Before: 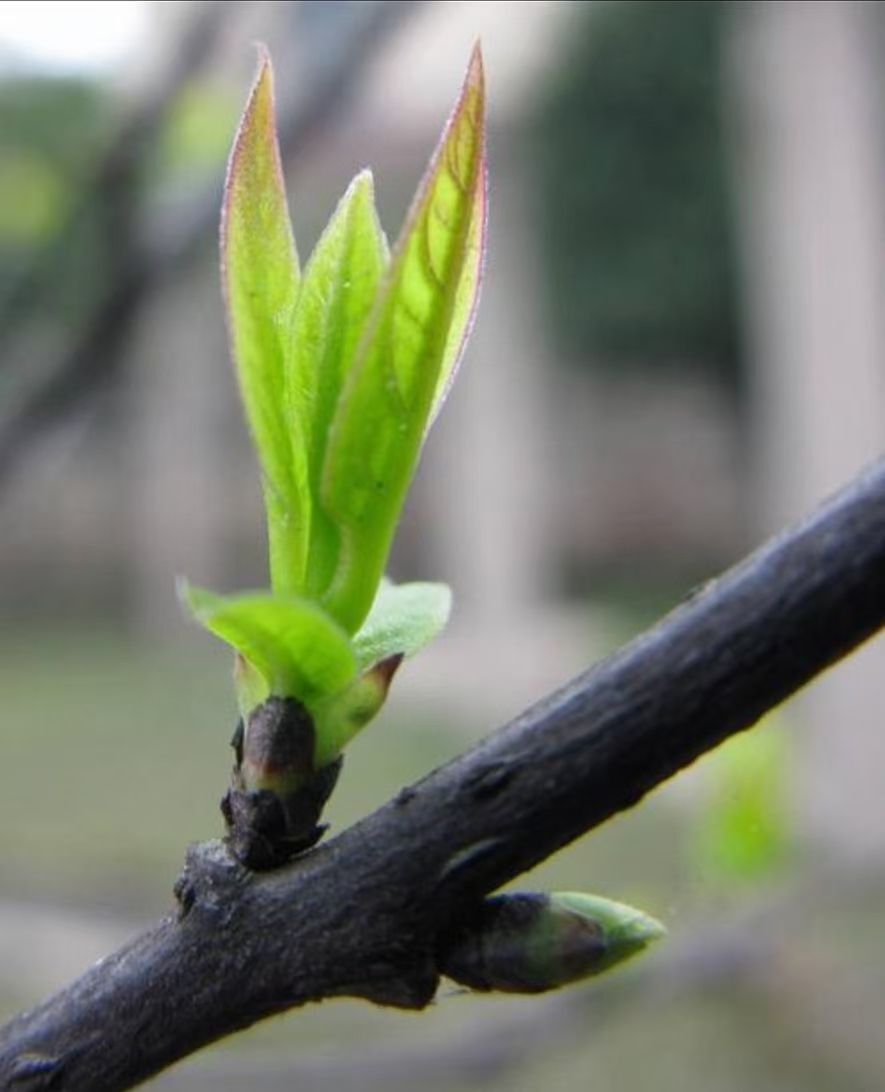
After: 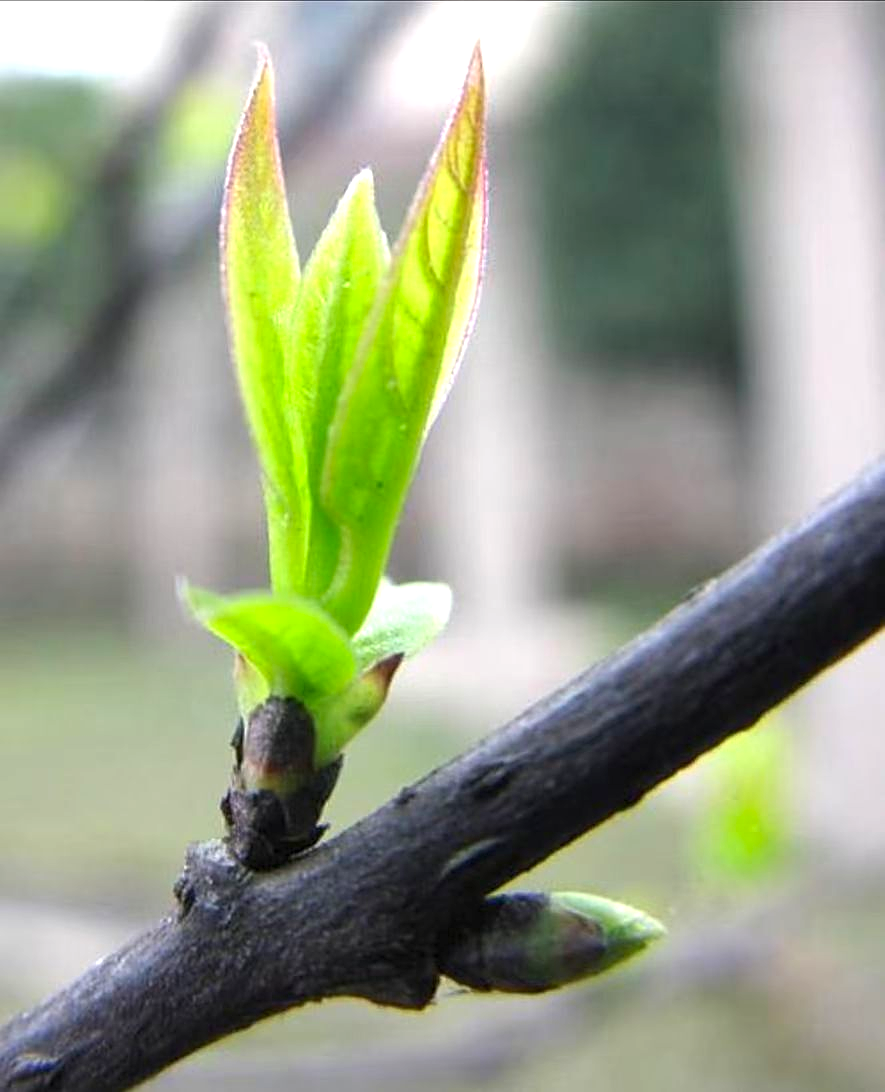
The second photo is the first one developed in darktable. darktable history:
sharpen: on, module defaults
color correction: highlights b* 0.01, saturation 1.08
exposure: exposure 0.772 EV, compensate highlight preservation false
